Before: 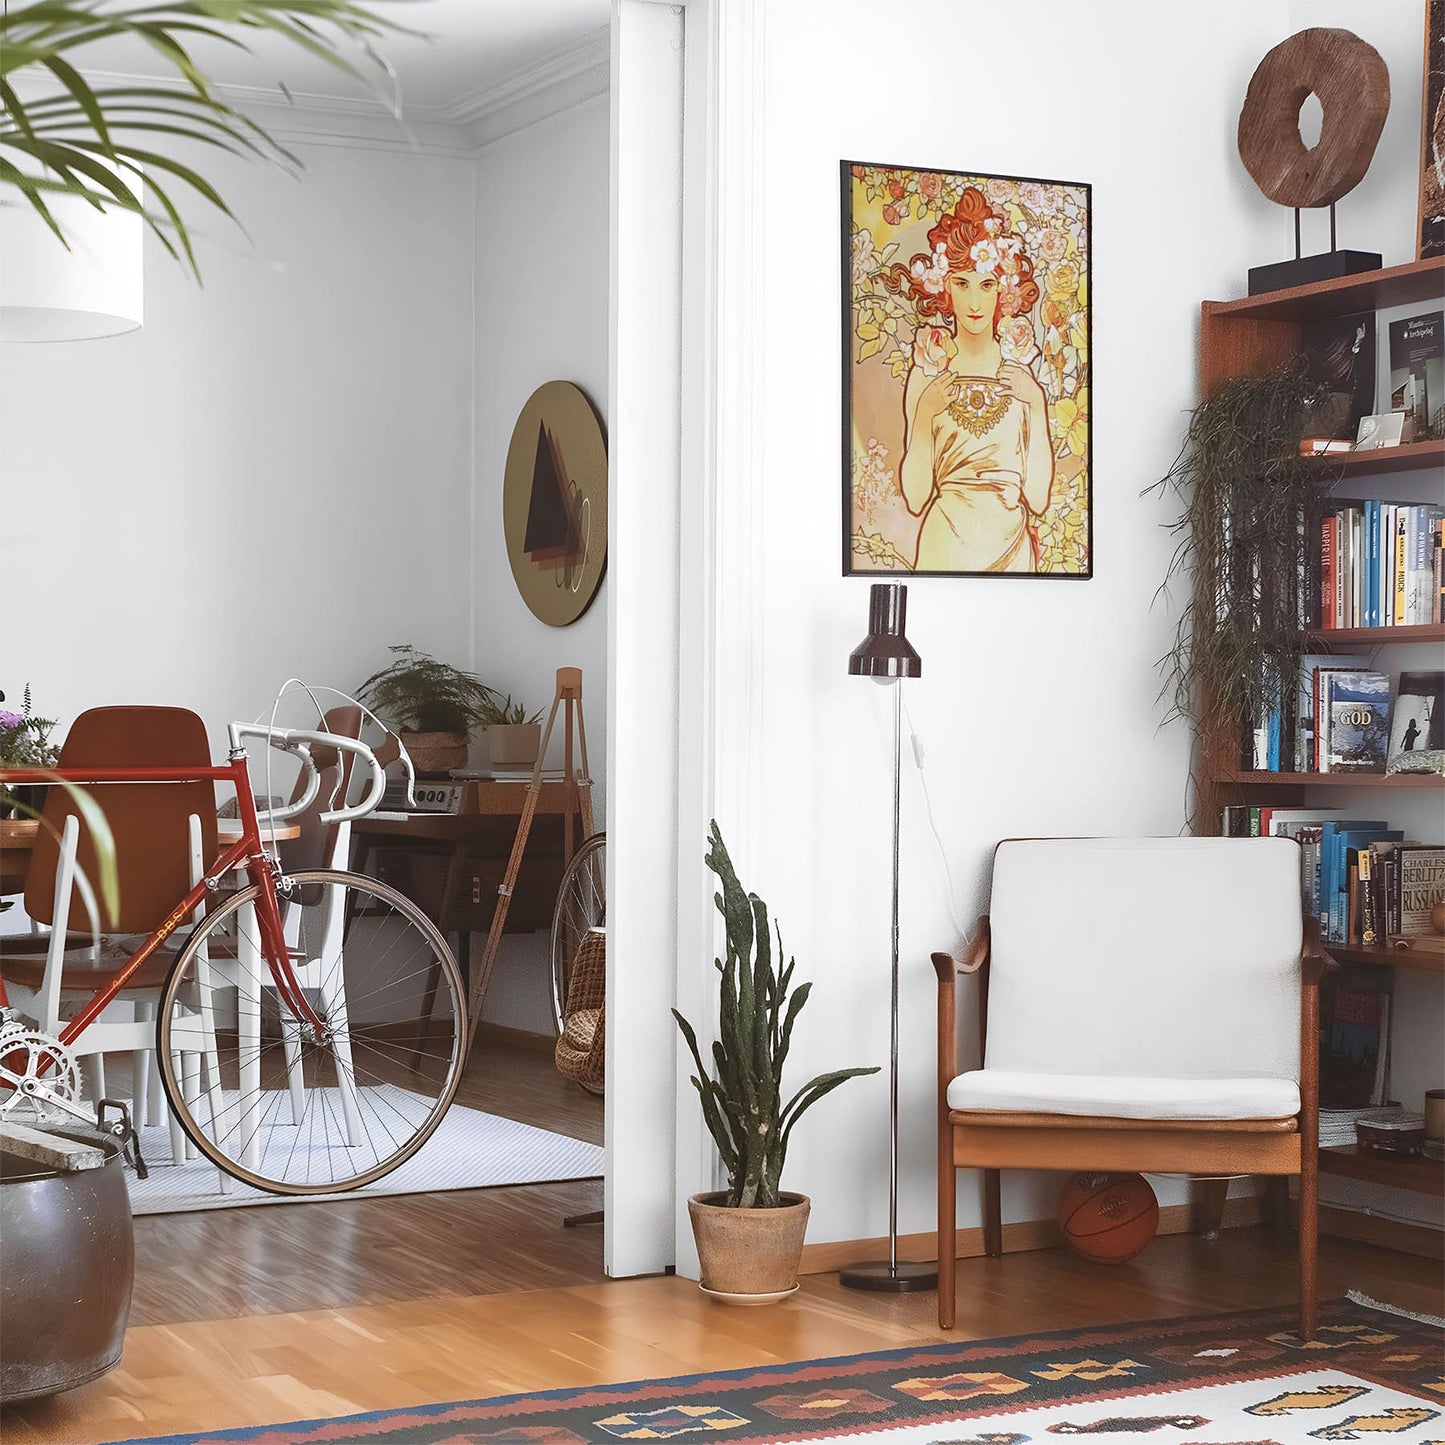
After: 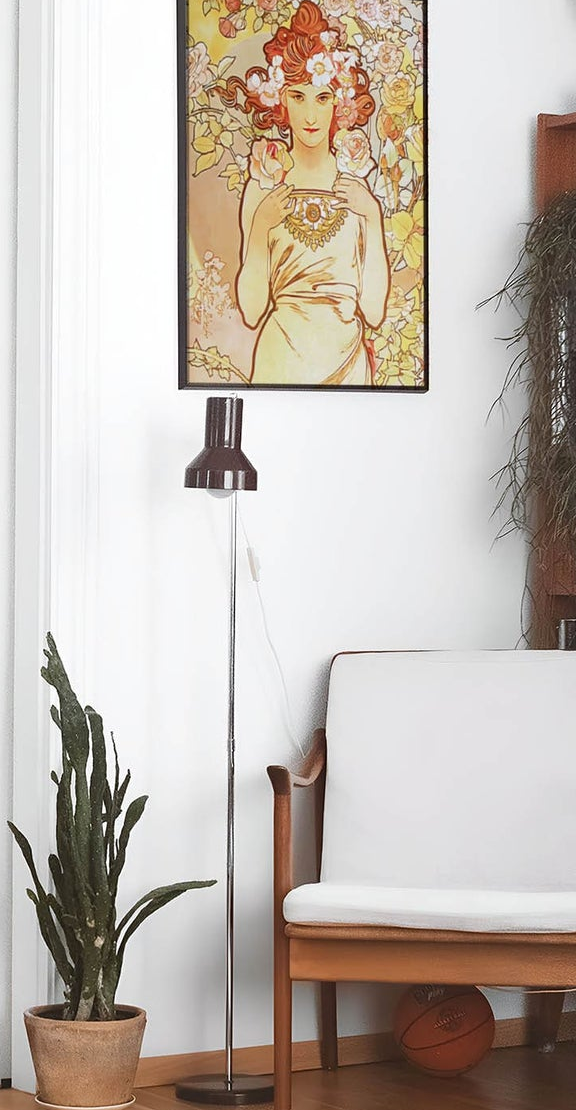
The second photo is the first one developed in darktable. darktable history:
crop: left 46.015%, top 13.001%, right 14.123%, bottom 10.15%
